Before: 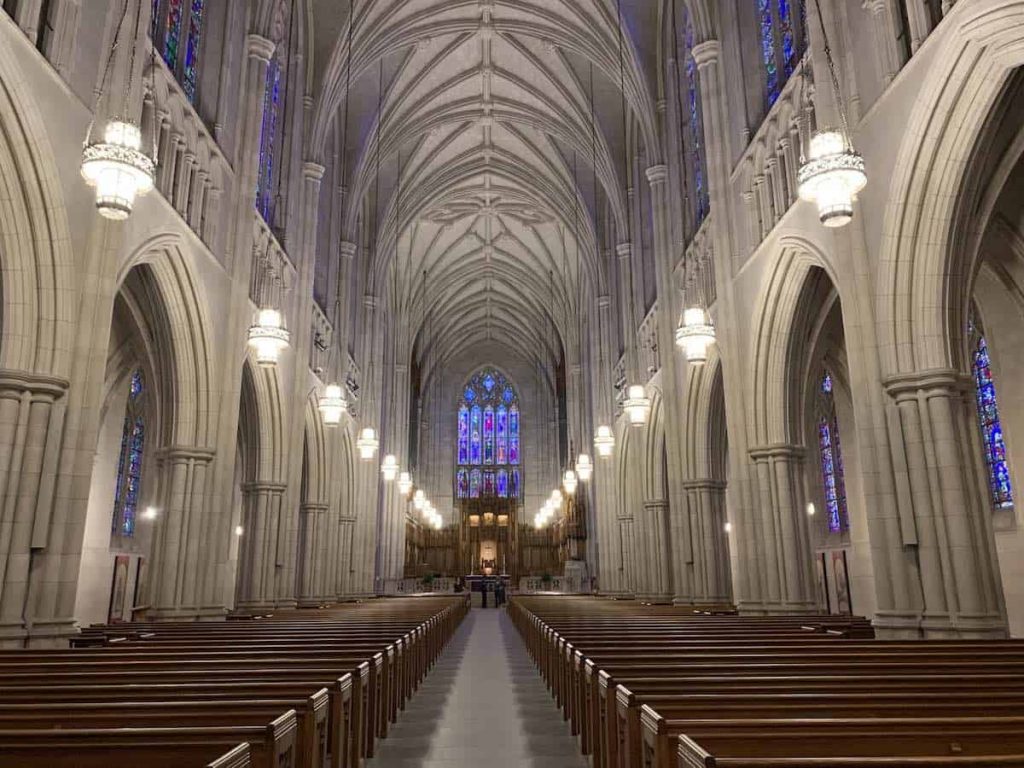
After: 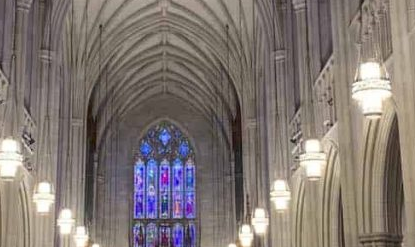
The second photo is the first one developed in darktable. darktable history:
crop: left 31.702%, top 32.13%, right 27.72%, bottom 35.586%
shadows and highlights: shadows -28.95, highlights 29.39
